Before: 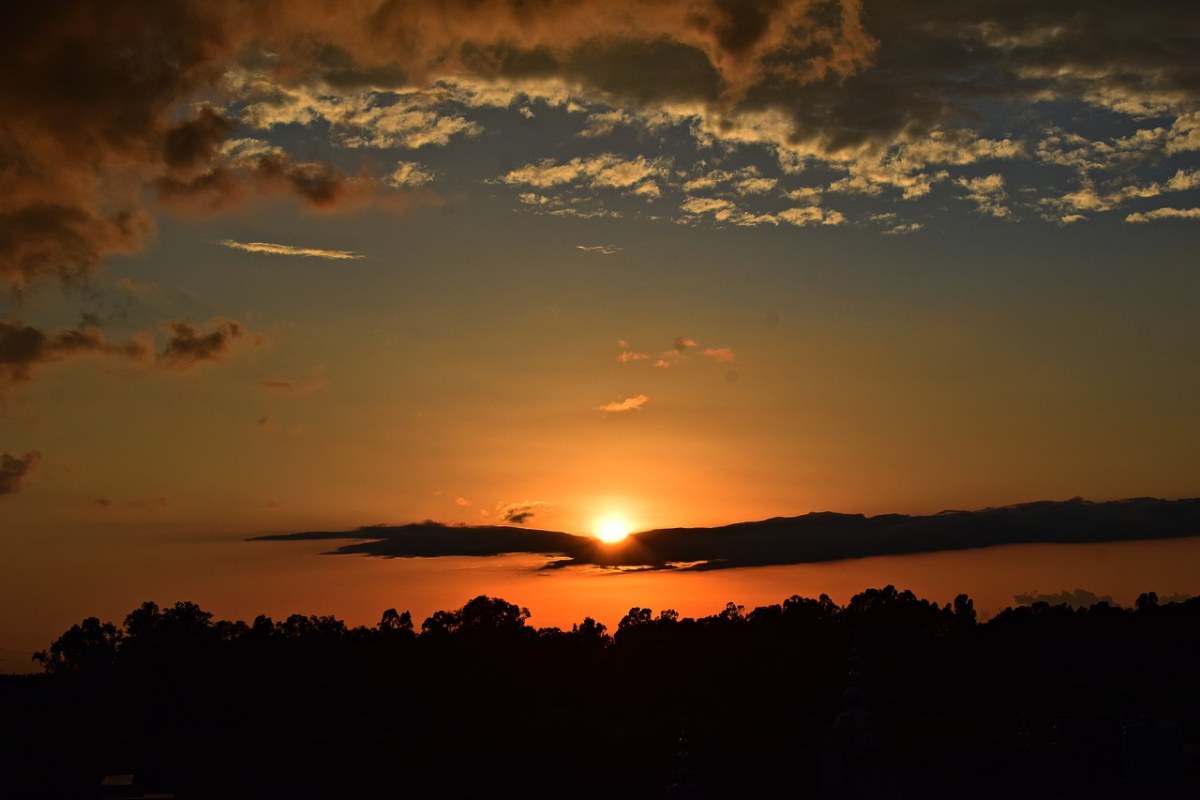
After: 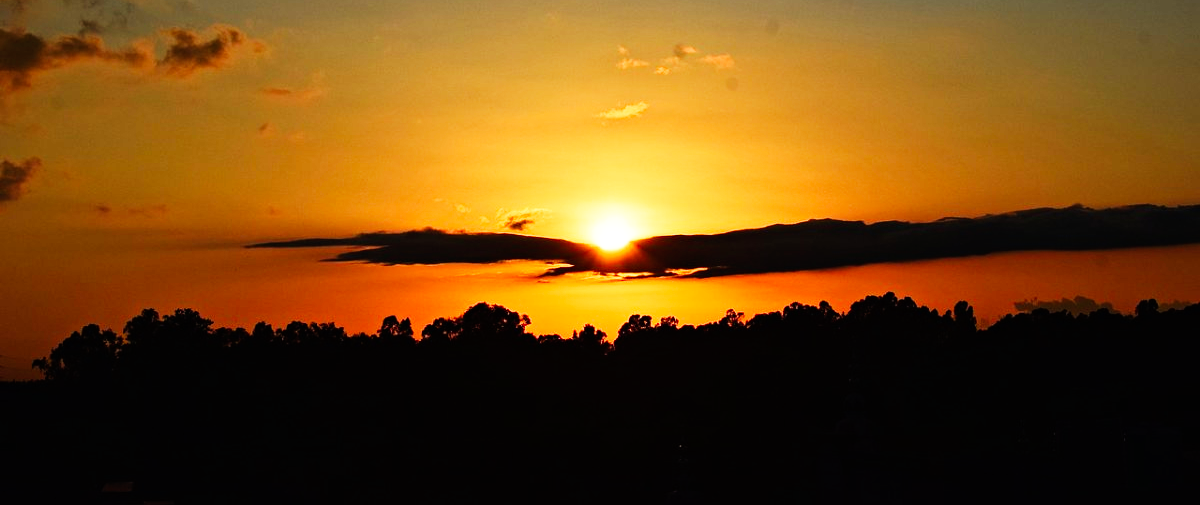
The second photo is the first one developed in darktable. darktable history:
crop and rotate: top 36.871%
base curve: curves: ch0 [(0, 0) (0.007, 0.004) (0.027, 0.03) (0.046, 0.07) (0.207, 0.54) (0.442, 0.872) (0.673, 0.972) (1, 1)], preserve colors none
